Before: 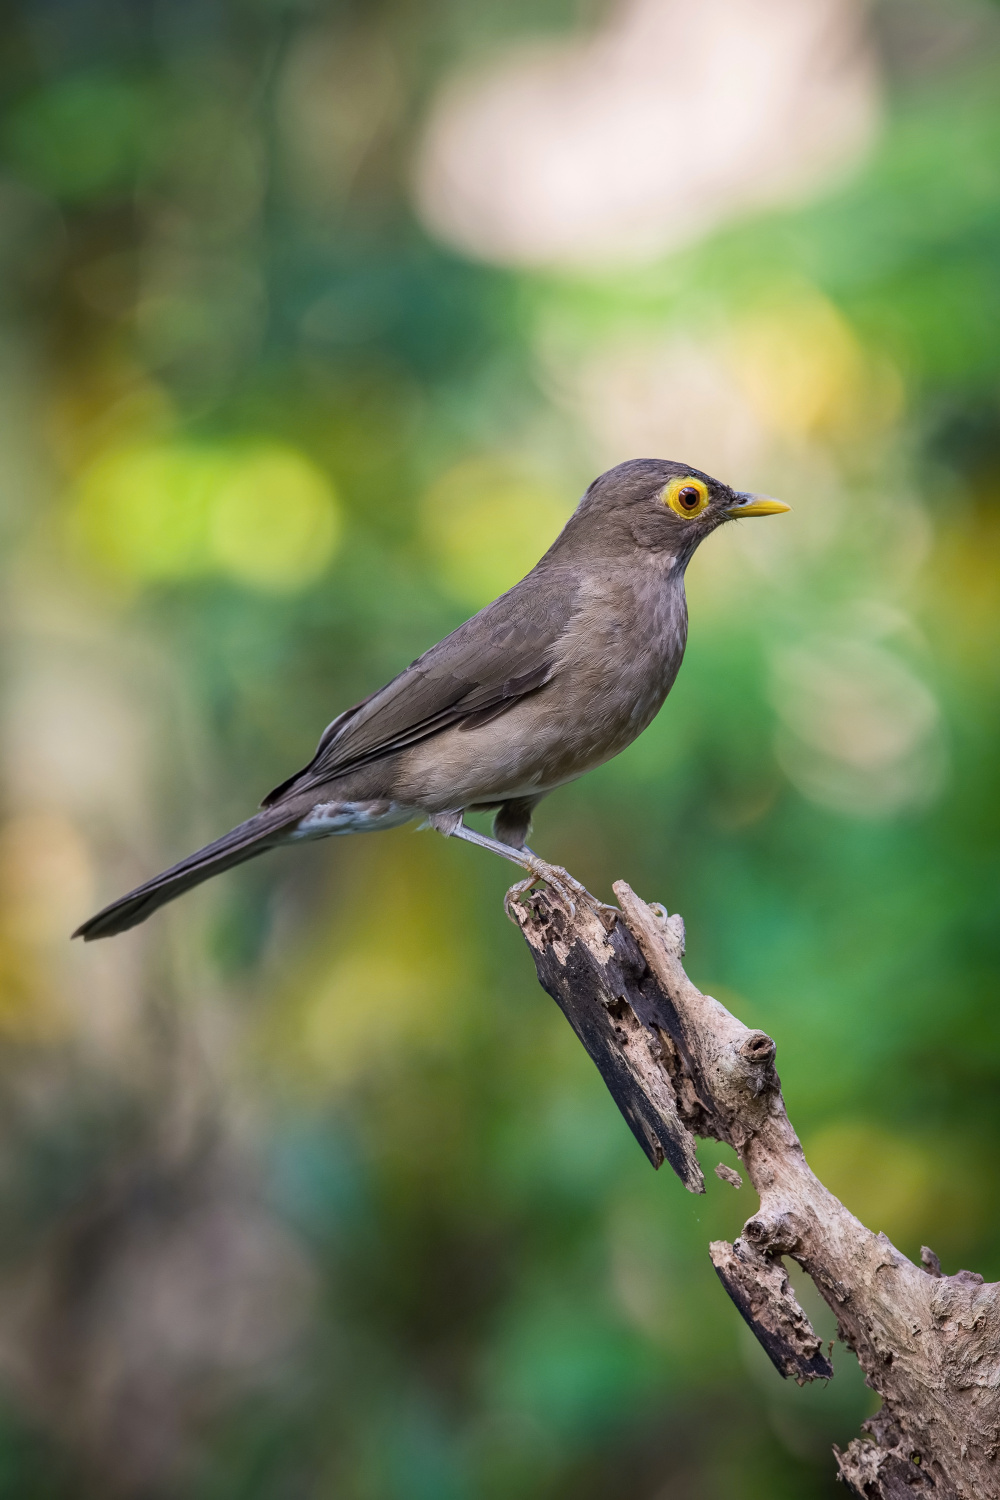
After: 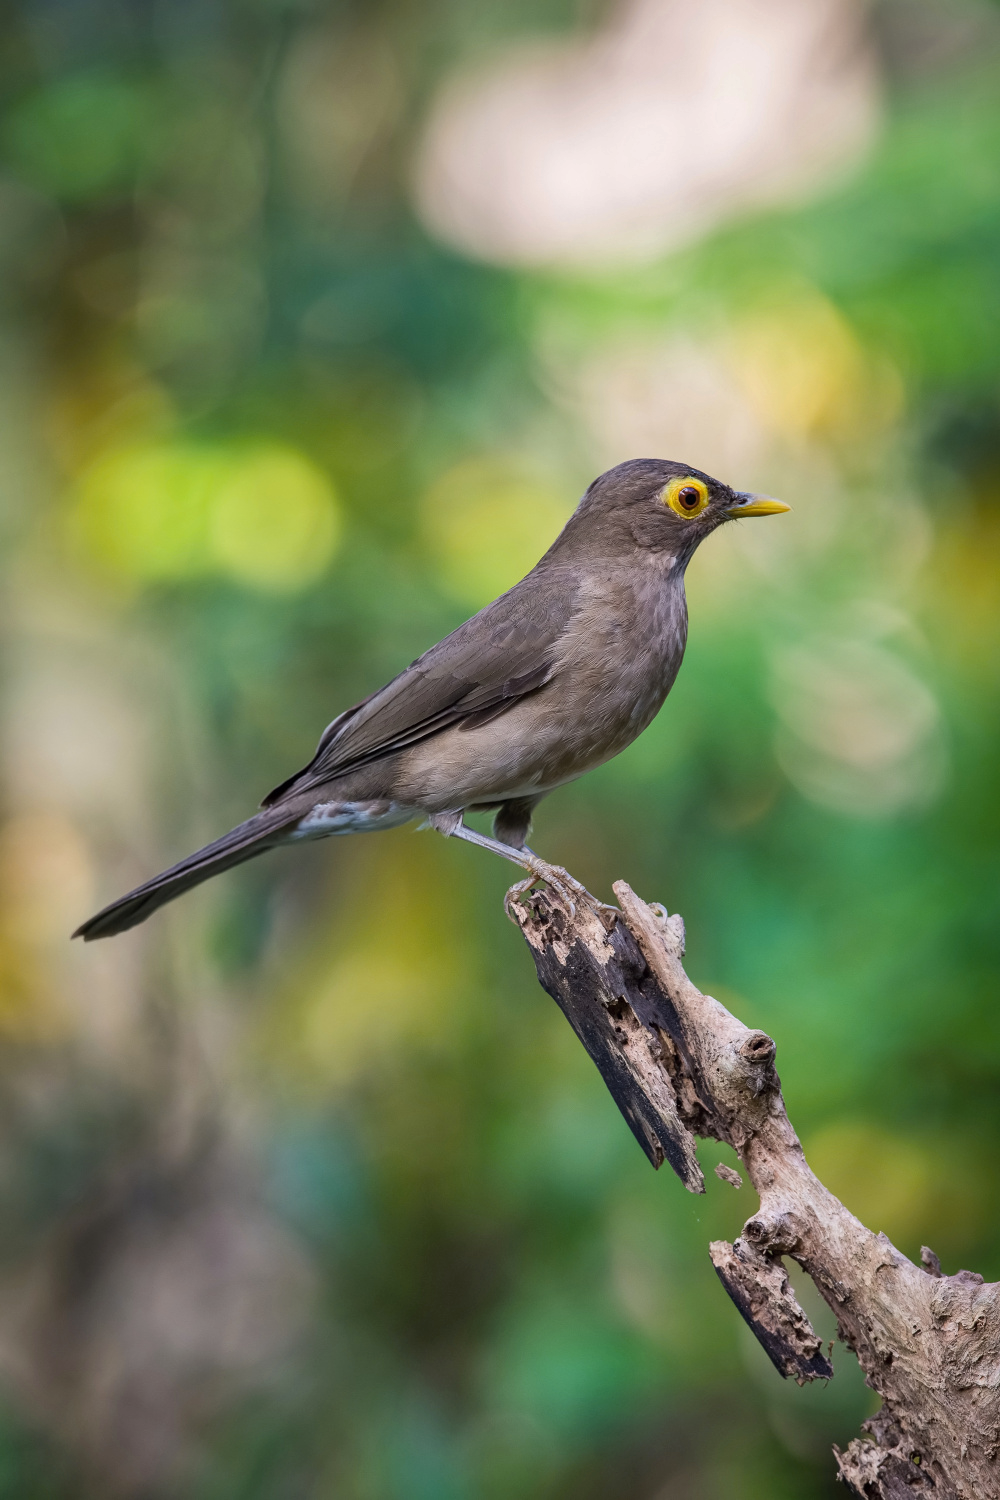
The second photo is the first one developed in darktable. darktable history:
tone equalizer: edges refinement/feathering 500, mask exposure compensation -1.57 EV, preserve details no
shadows and highlights: shadows 53.17, soften with gaussian
